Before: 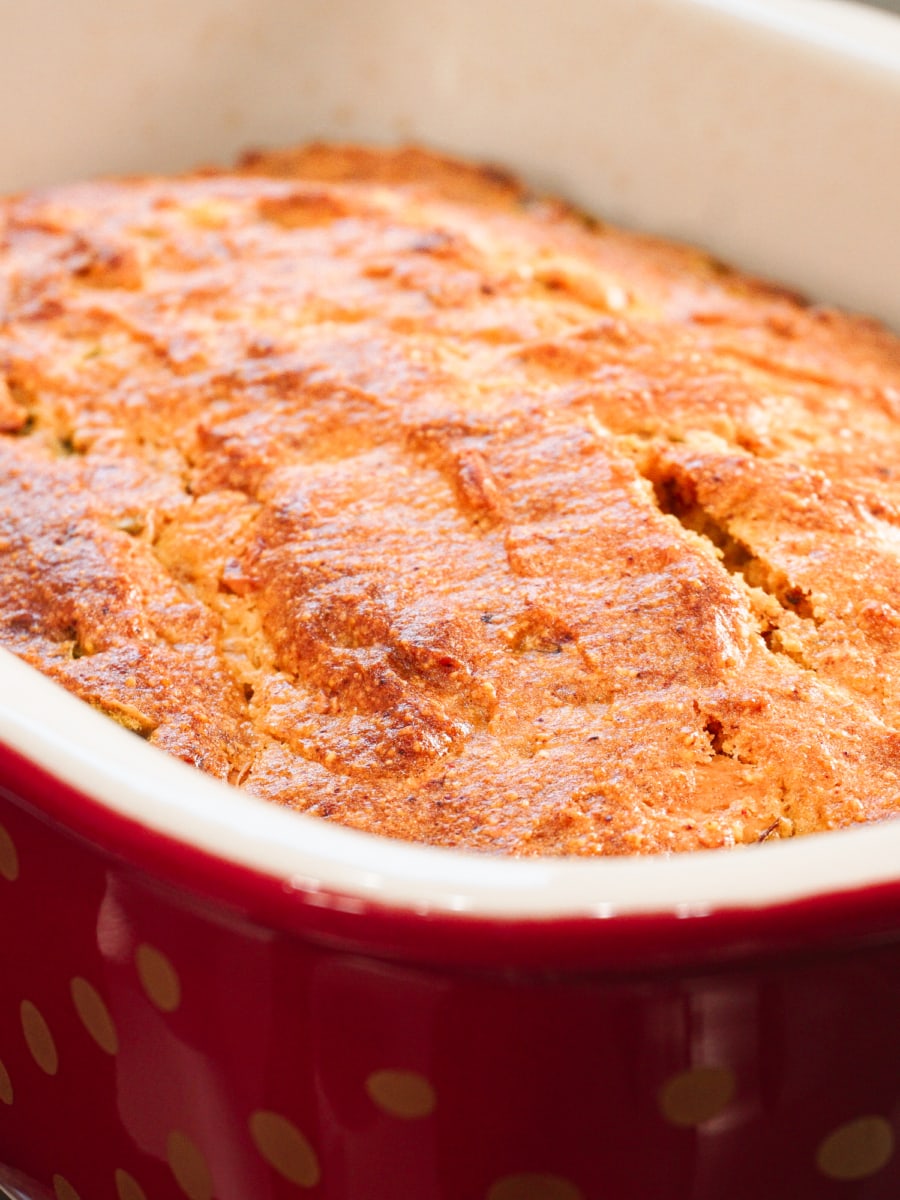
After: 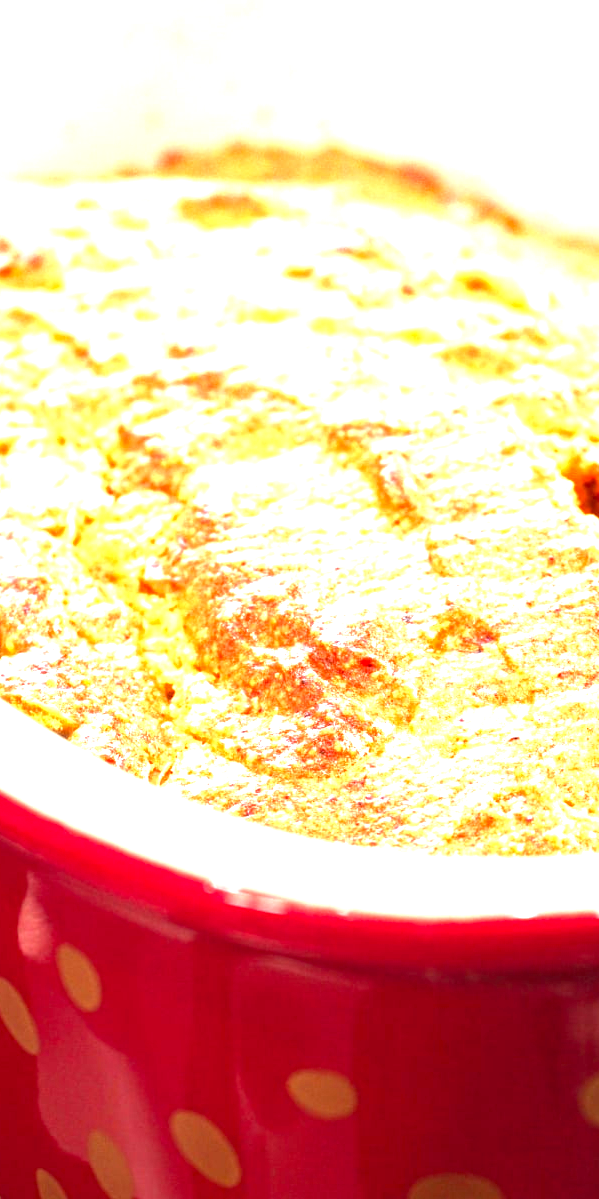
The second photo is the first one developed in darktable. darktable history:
exposure: black level correction 0.001, exposure 1.84 EV, compensate highlight preservation false
haze removal: strength 0.1, compatibility mode true, adaptive false
crop and rotate: left 8.786%, right 24.548%
